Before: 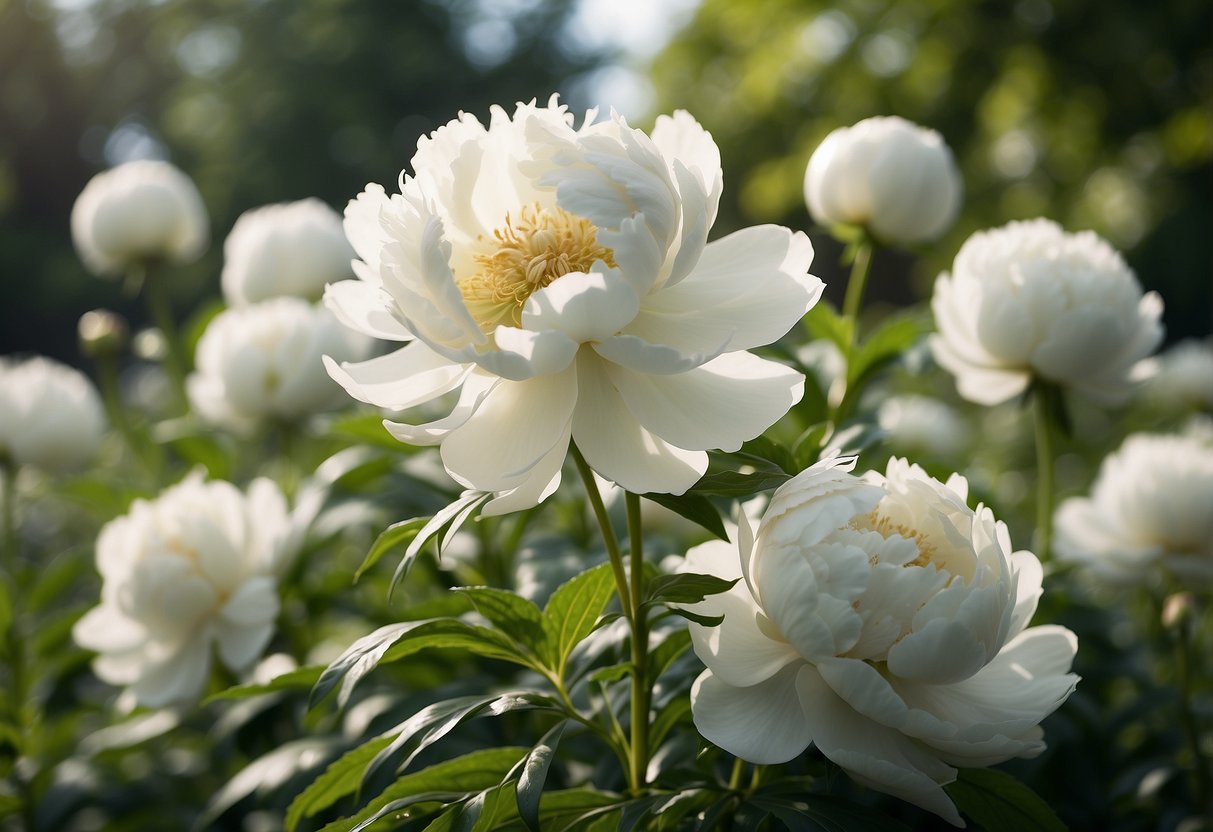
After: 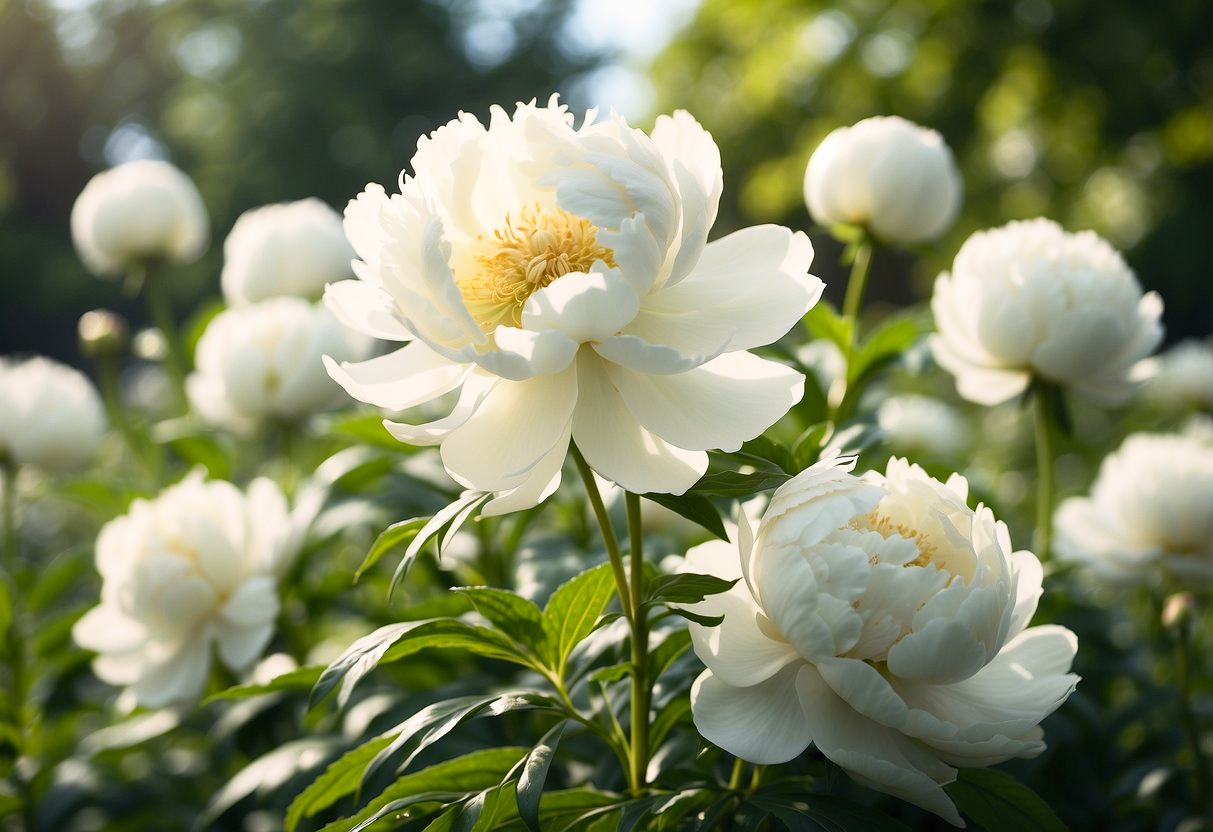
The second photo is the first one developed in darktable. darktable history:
contrast brightness saturation: contrast 0.201, brightness 0.161, saturation 0.229
